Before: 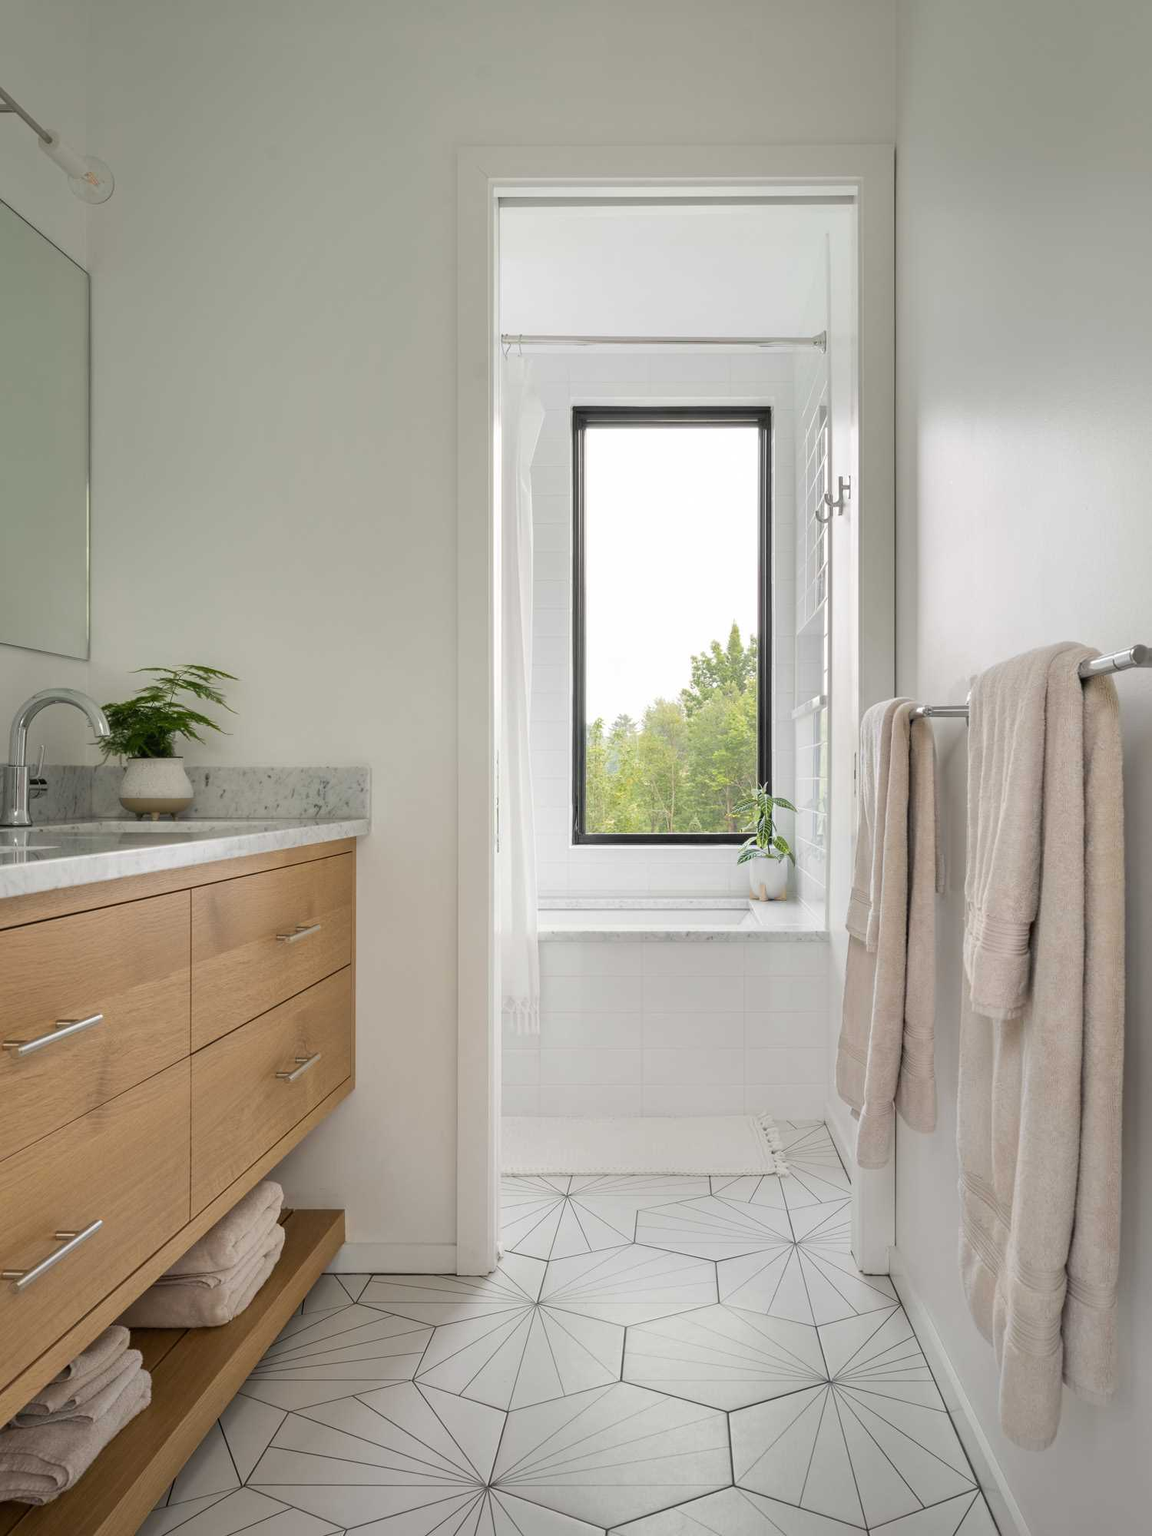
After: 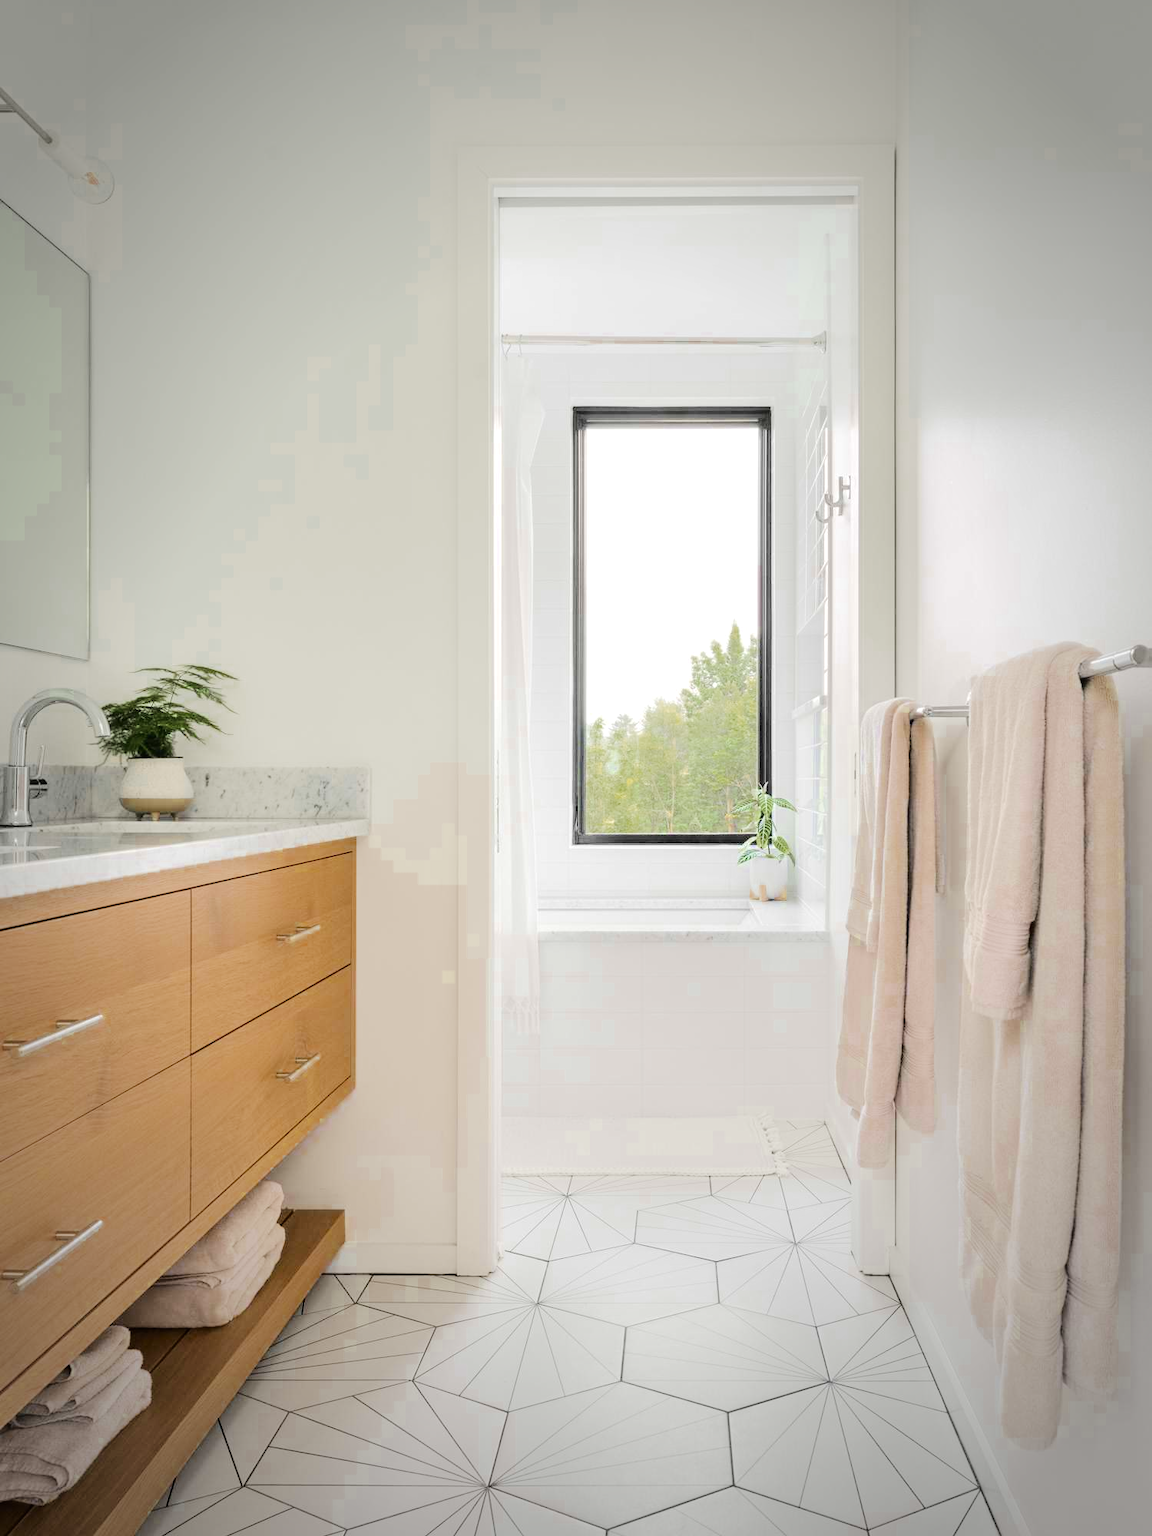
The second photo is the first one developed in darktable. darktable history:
vignetting: fall-off start 64.18%, brightness -0.411, saturation -0.297, width/height ratio 0.877
color zones: curves: ch0 [(0.11, 0.396) (0.195, 0.36) (0.25, 0.5) (0.303, 0.412) (0.357, 0.544) (0.75, 0.5) (0.967, 0.328)]; ch1 [(0, 0.468) (0.112, 0.512) (0.202, 0.6) (0.25, 0.5) (0.307, 0.352) (0.357, 0.544) (0.75, 0.5) (0.963, 0.524)]
shadows and highlights: shadows 30.93, highlights 0.617, soften with gaussian
tone equalizer: -7 EV 0.158 EV, -6 EV 0.565 EV, -5 EV 1.13 EV, -4 EV 1.32 EV, -3 EV 1.12 EV, -2 EV 0.6 EV, -1 EV 0.151 EV, edges refinement/feathering 500, mask exposure compensation -1.57 EV, preserve details no
